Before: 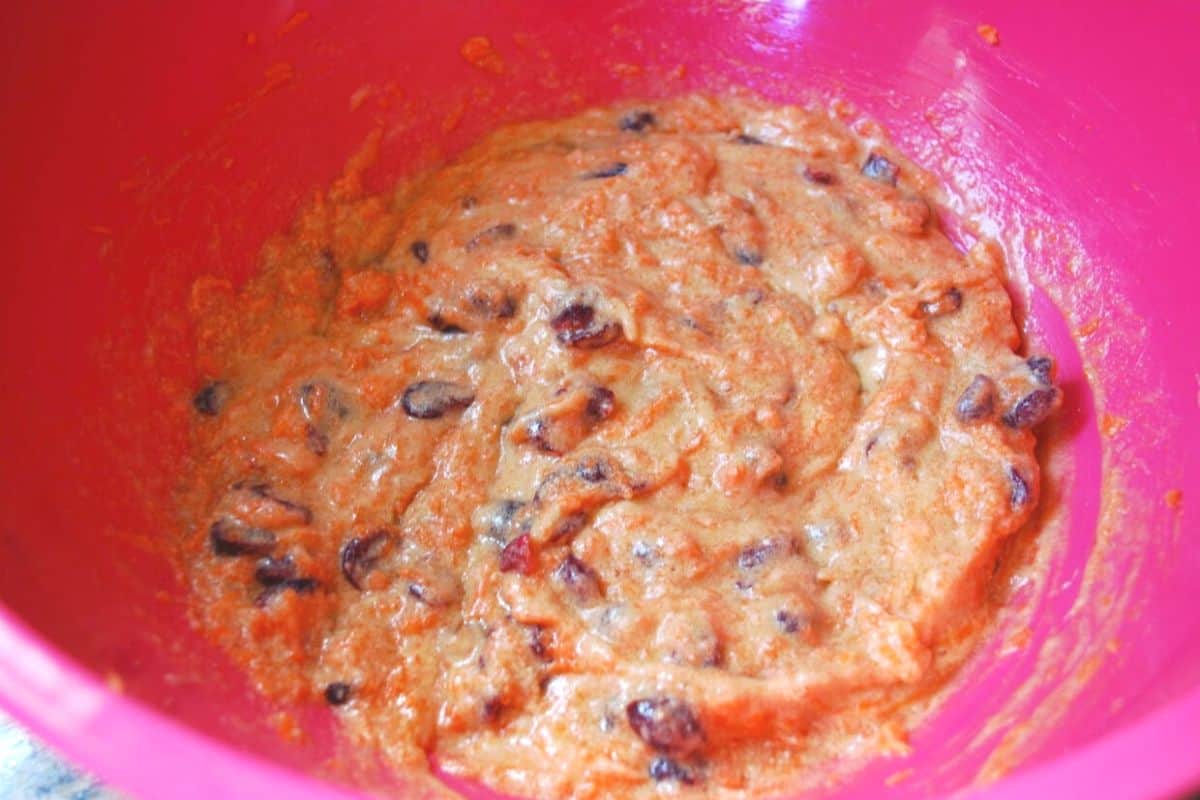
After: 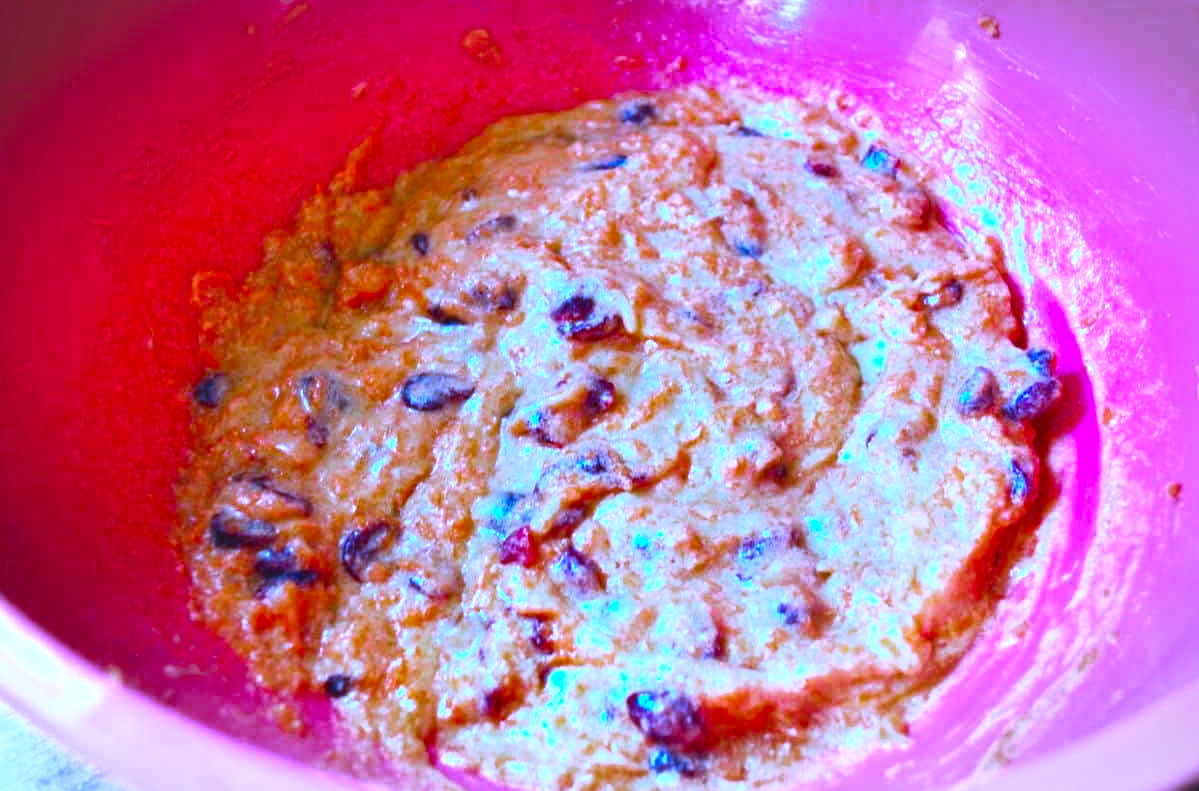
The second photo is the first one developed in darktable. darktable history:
contrast brightness saturation: contrast 0.26, brightness 0.02, saturation 0.87
exposure: compensate highlight preservation false
color zones: curves: ch0 [(0, 0.558) (0.143, 0.548) (0.286, 0.447) (0.429, 0.259) (0.571, 0.5) (0.714, 0.5) (0.857, 0.593) (1, 0.558)]; ch1 [(0, 0.543) (0.01, 0.544) (0.12, 0.492) (0.248, 0.458) (0.5, 0.534) (0.748, 0.5) (0.99, 0.469) (1, 0.543)]; ch2 [(0, 0.507) (0.143, 0.522) (0.286, 0.505) (0.429, 0.5) (0.571, 0.5) (0.714, 0.5) (0.857, 0.5) (1, 0.507)]
white balance: red 0.766, blue 1.537
crop: top 1.049%, right 0.001%
vignetting: automatic ratio true
shadows and highlights: shadows 60, soften with gaussian
